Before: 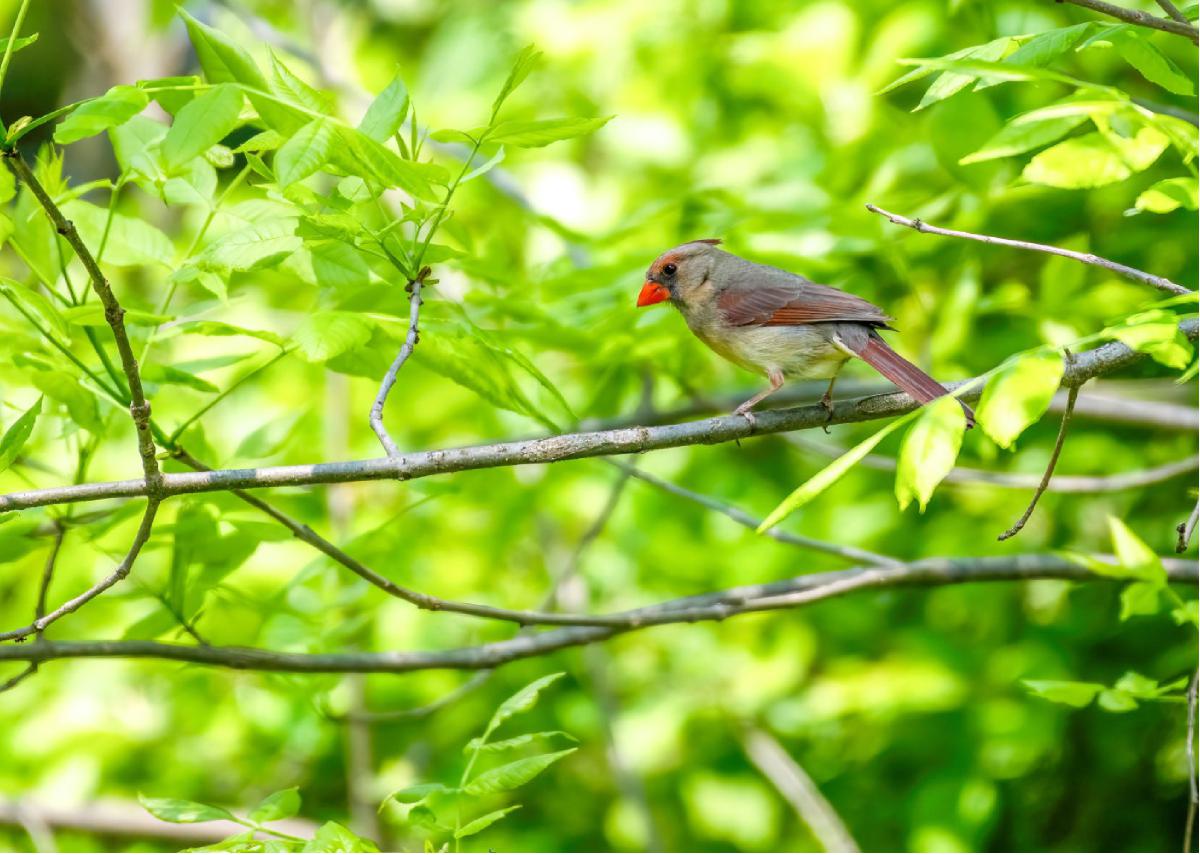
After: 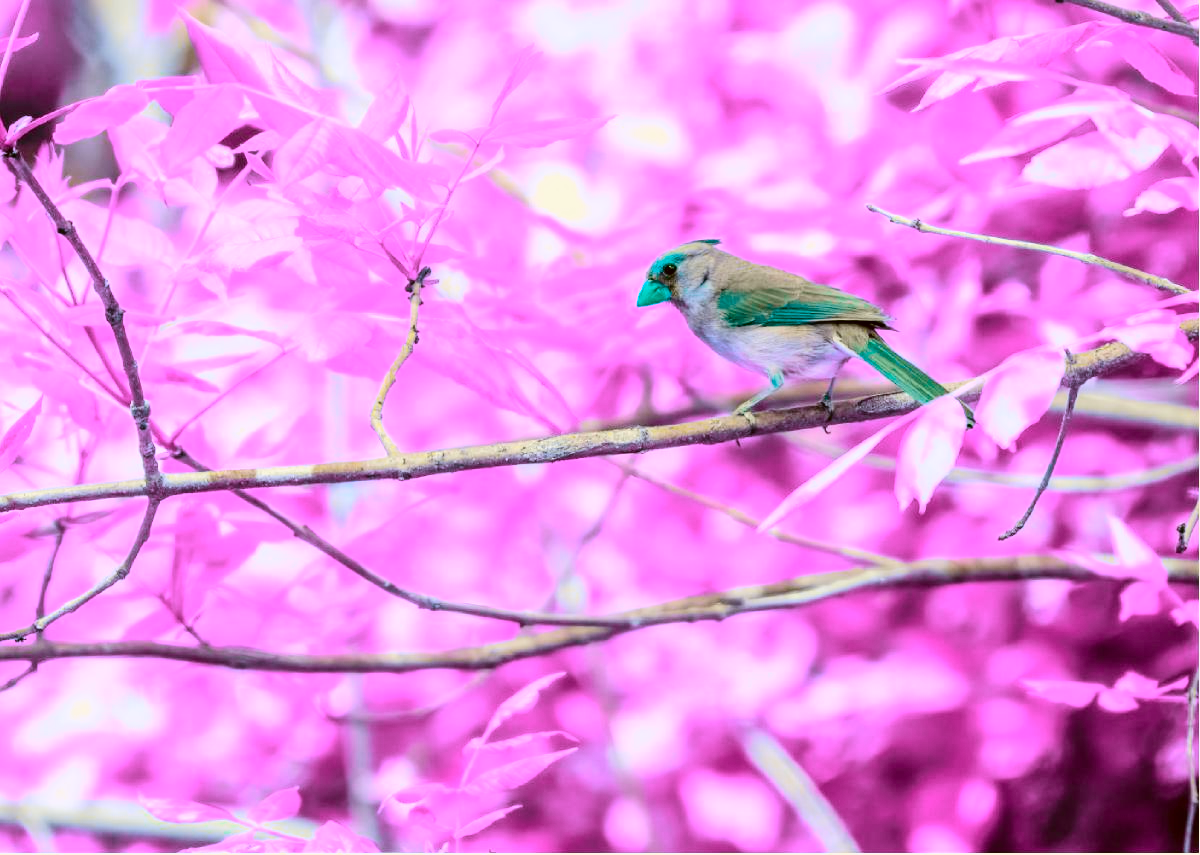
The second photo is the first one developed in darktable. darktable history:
color balance rgb: hue shift 180°, global vibrance 50%, contrast 0.32%
color correction: highlights a* -1.43, highlights b* 10.12, shadows a* 0.395, shadows b* 19.35
tone curve: curves: ch0 [(0.014, 0) (0.13, 0.09) (0.227, 0.211) (0.346, 0.388) (0.499, 0.598) (0.662, 0.76) (0.795, 0.846) (1, 0.969)]; ch1 [(0, 0) (0.366, 0.367) (0.447, 0.417) (0.473, 0.484) (0.504, 0.502) (0.525, 0.518) (0.564, 0.548) (0.639, 0.643) (1, 1)]; ch2 [(0, 0) (0.333, 0.346) (0.375, 0.375) (0.424, 0.43) (0.476, 0.498) (0.496, 0.505) (0.517, 0.515) (0.542, 0.564) (0.583, 0.6) (0.64, 0.622) (0.723, 0.676) (1, 1)], color space Lab, independent channels, preserve colors none
